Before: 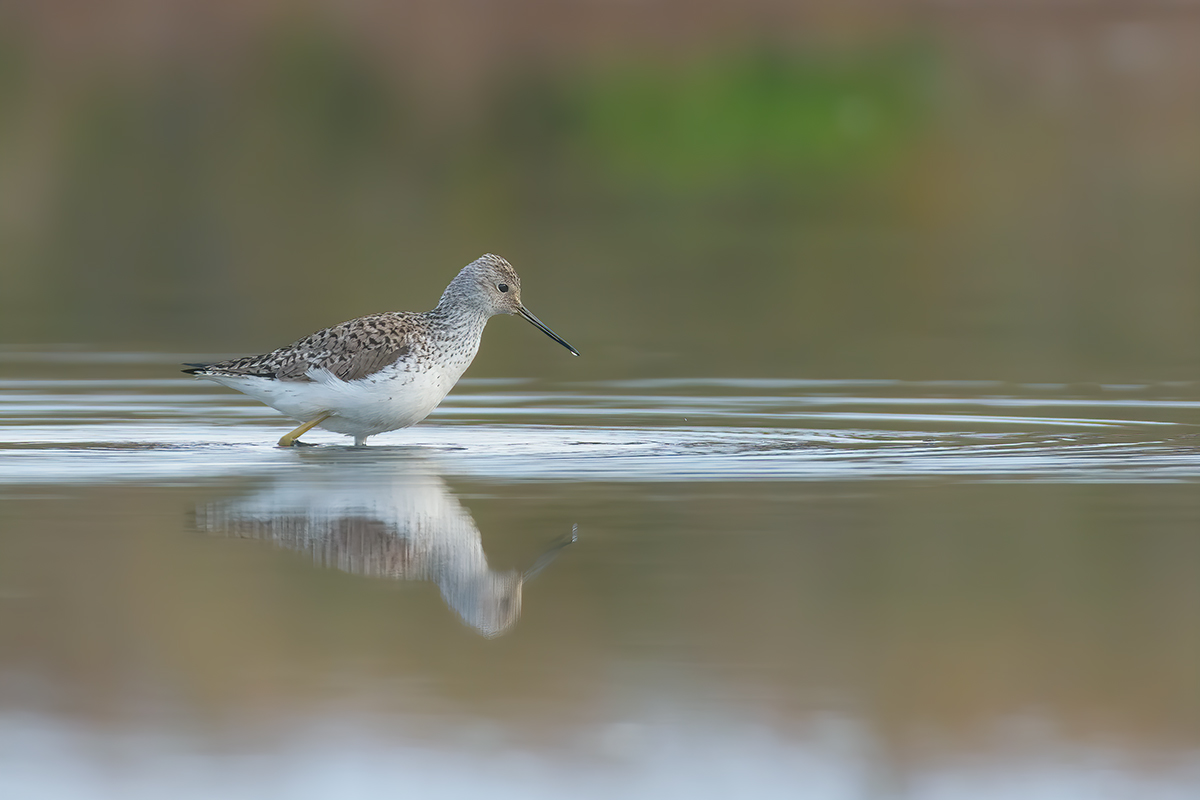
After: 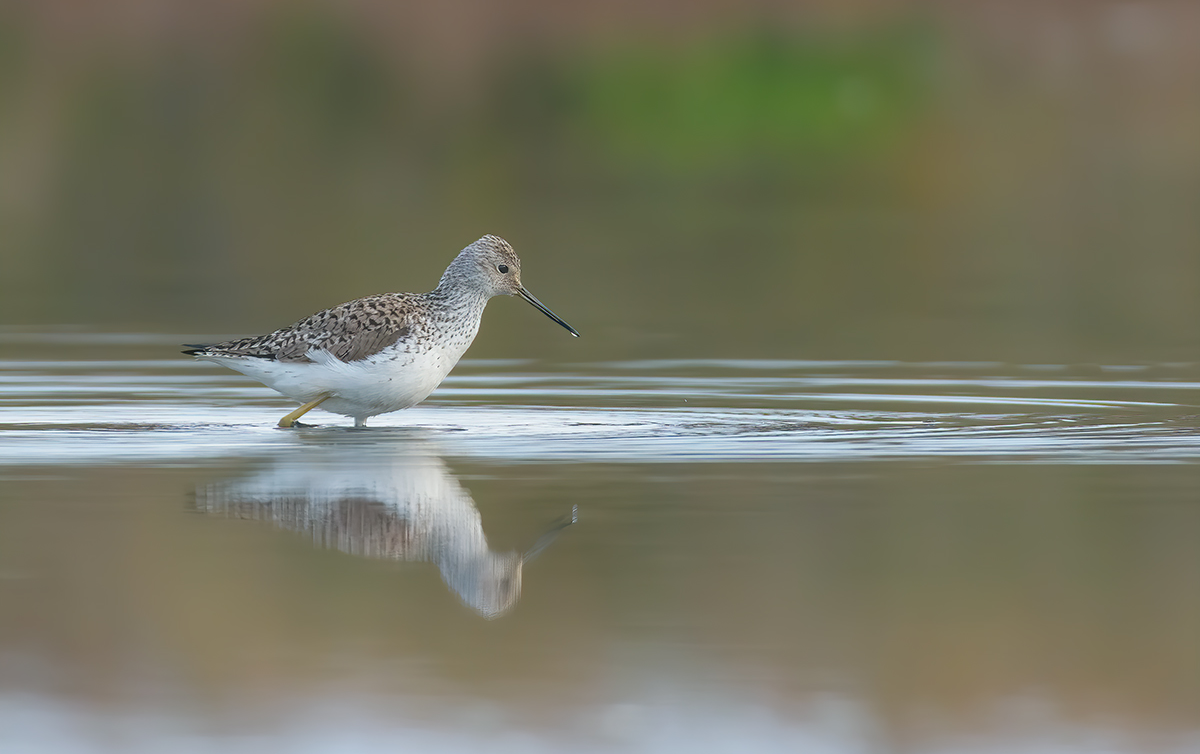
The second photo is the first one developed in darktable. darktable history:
local contrast: mode bilateral grid, contrast 16, coarseness 36, detail 104%, midtone range 0.2
crop and rotate: top 2.589%, bottom 3.101%
